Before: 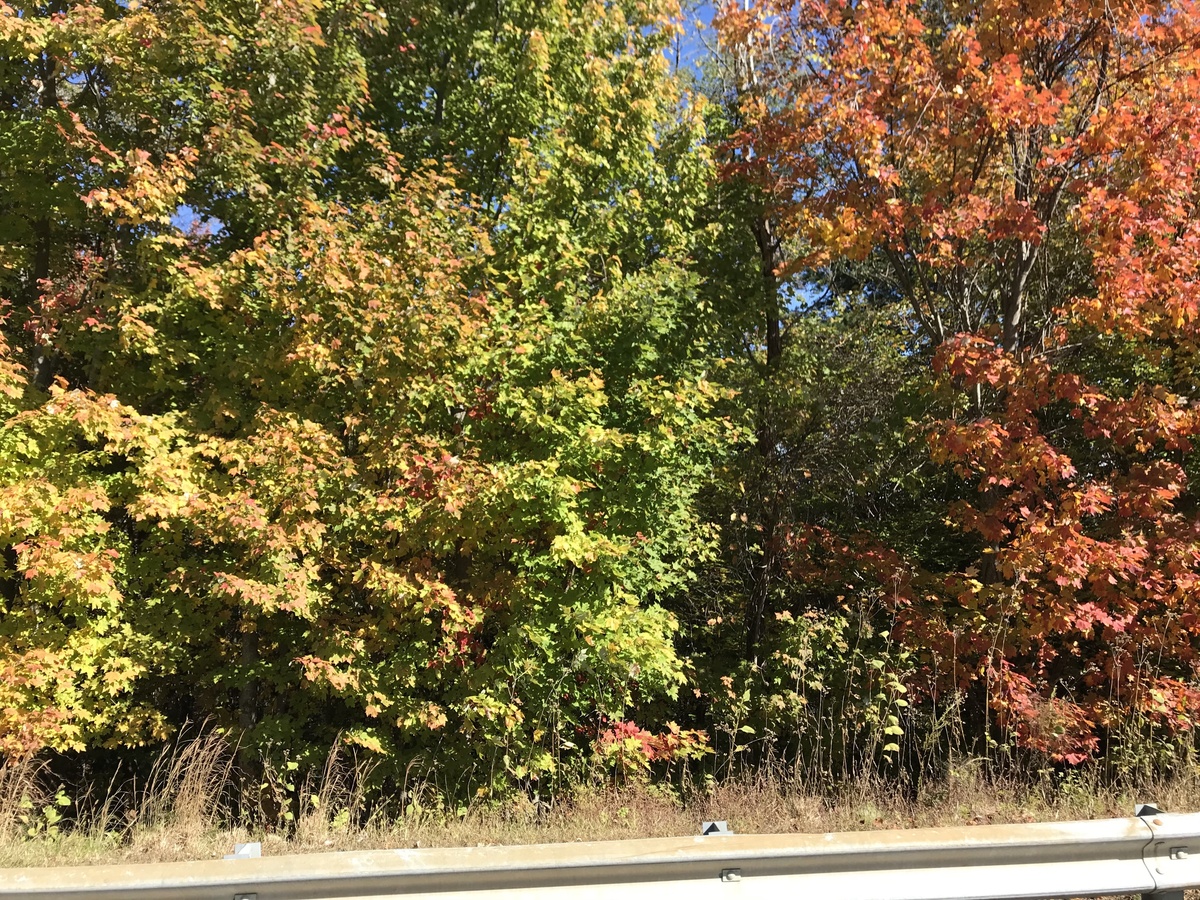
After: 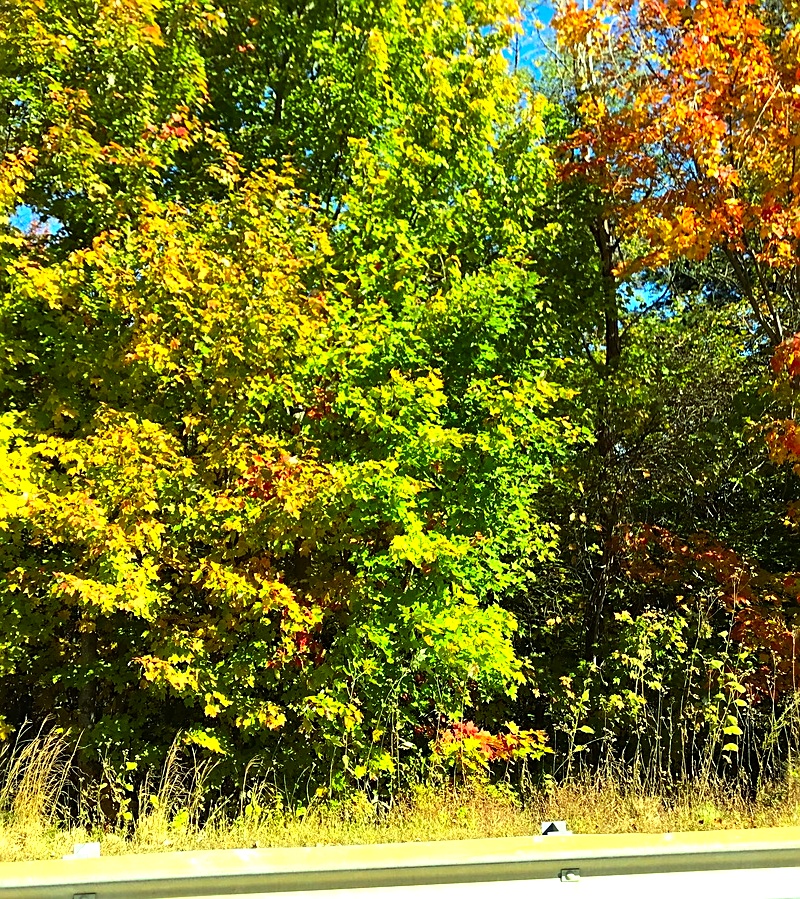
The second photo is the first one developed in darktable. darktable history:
crop and rotate: left 13.447%, right 19.88%
tone equalizer: -8 EV -0.735 EV, -7 EV -0.665 EV, -6 EV -0.619 EV, -5 EV -0.411 EV, -3 EV 0.37 EV, -2 EV 0.6 EV, -1 EV 0.678 EV, +0 EV 0.772 EV
exposure: black level correction 0, compensate highlight preservation false
color correction: highlights a* -10.84, highlights b* 9.84, saturation 1.72
sharpen: on, module defaults
